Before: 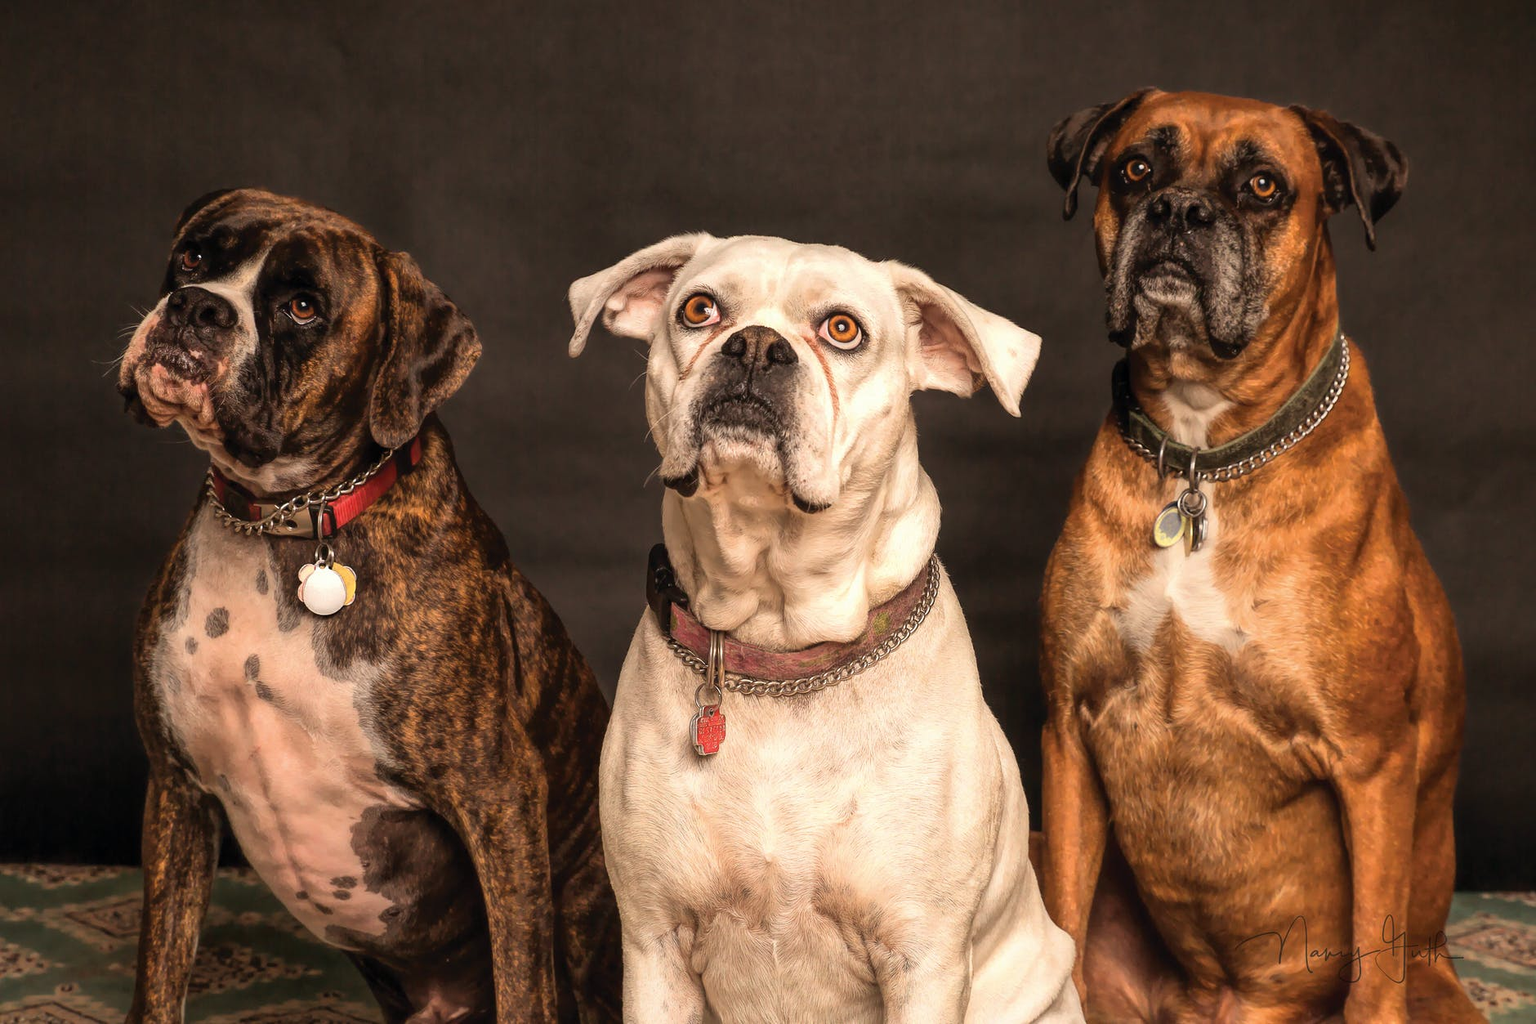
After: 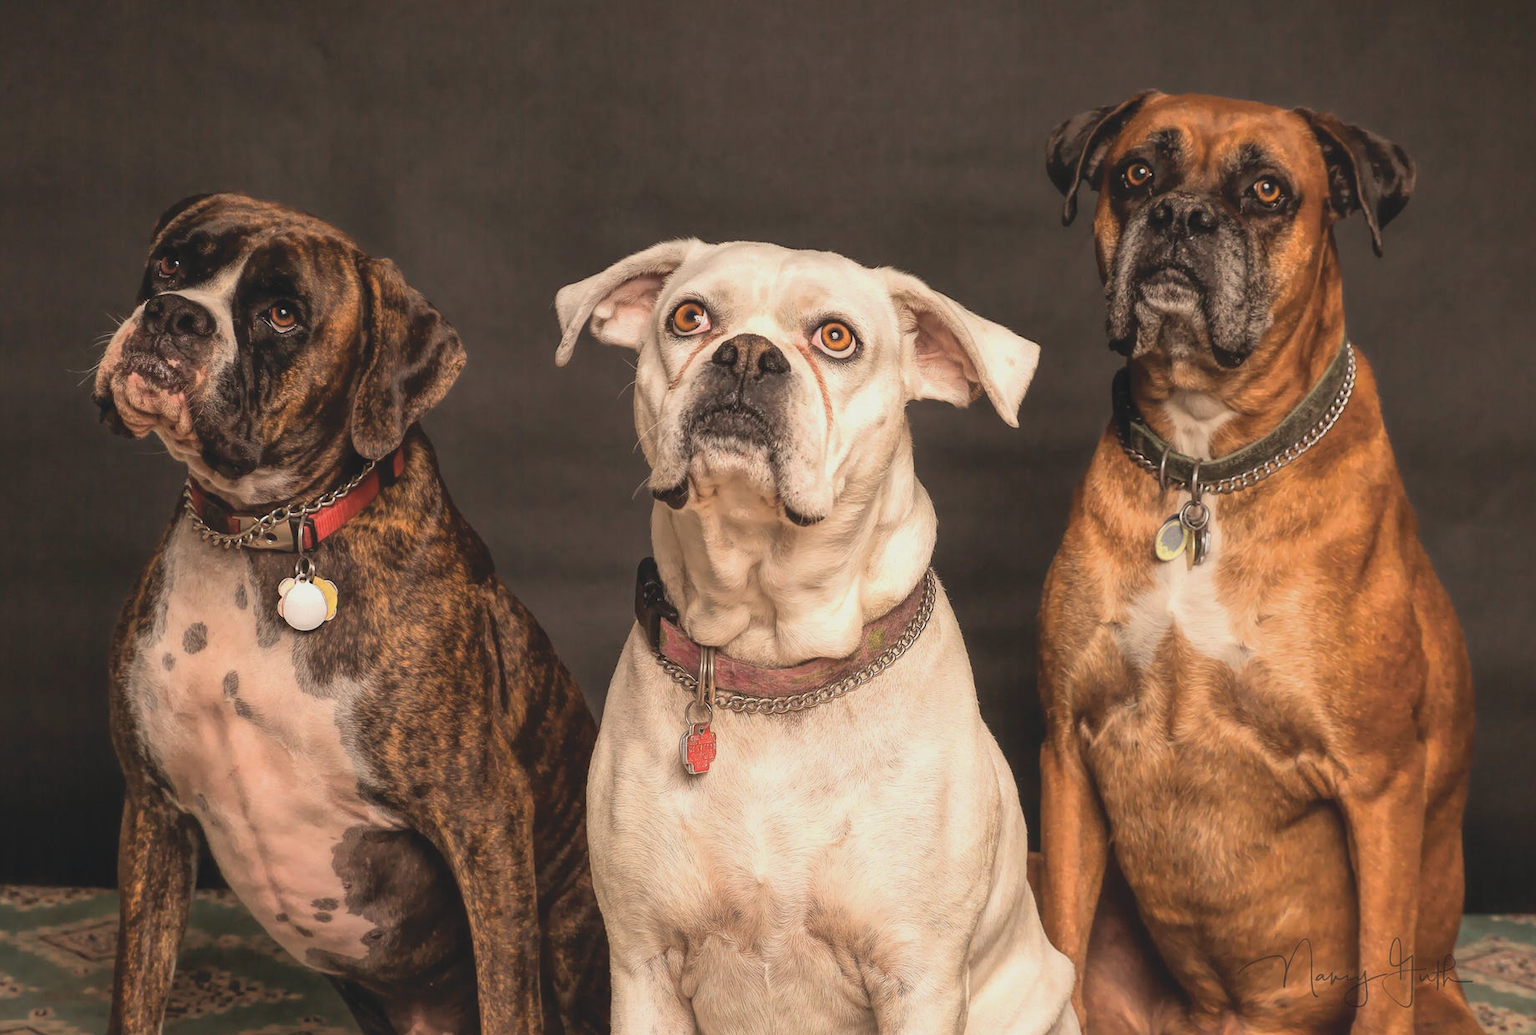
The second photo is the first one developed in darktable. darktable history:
crop and rotate: left 1.774%, right 0.633%, bottom 1.28%
contrast brightness saturation: contrast -0.15, brightness 0.05, saturation -0.12
